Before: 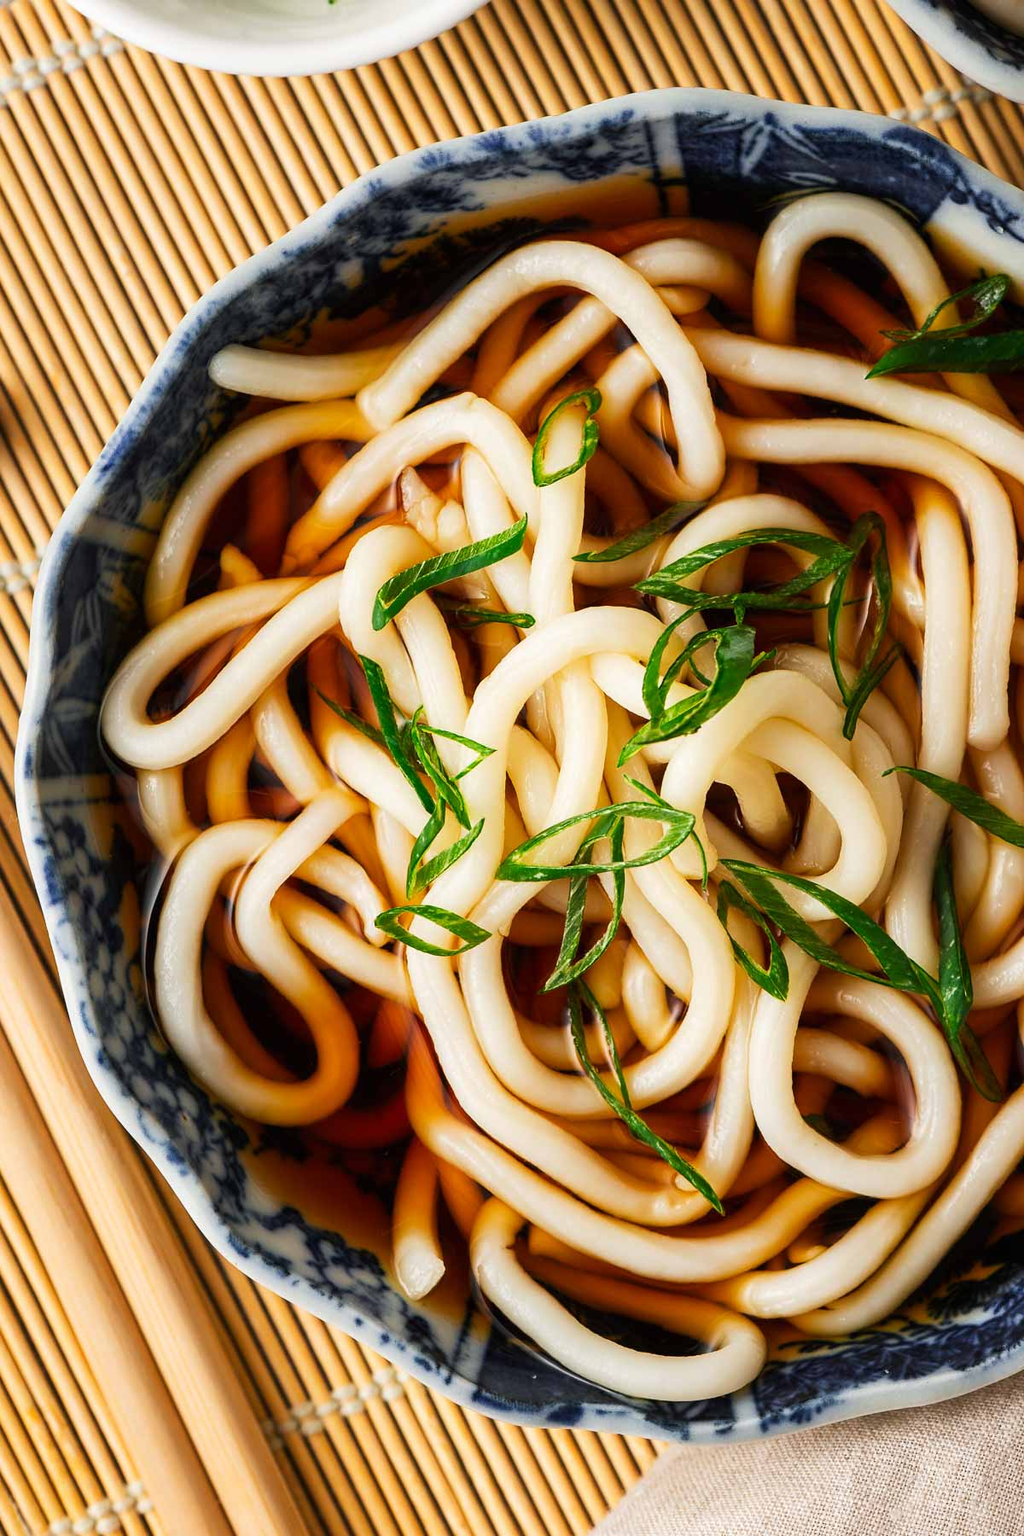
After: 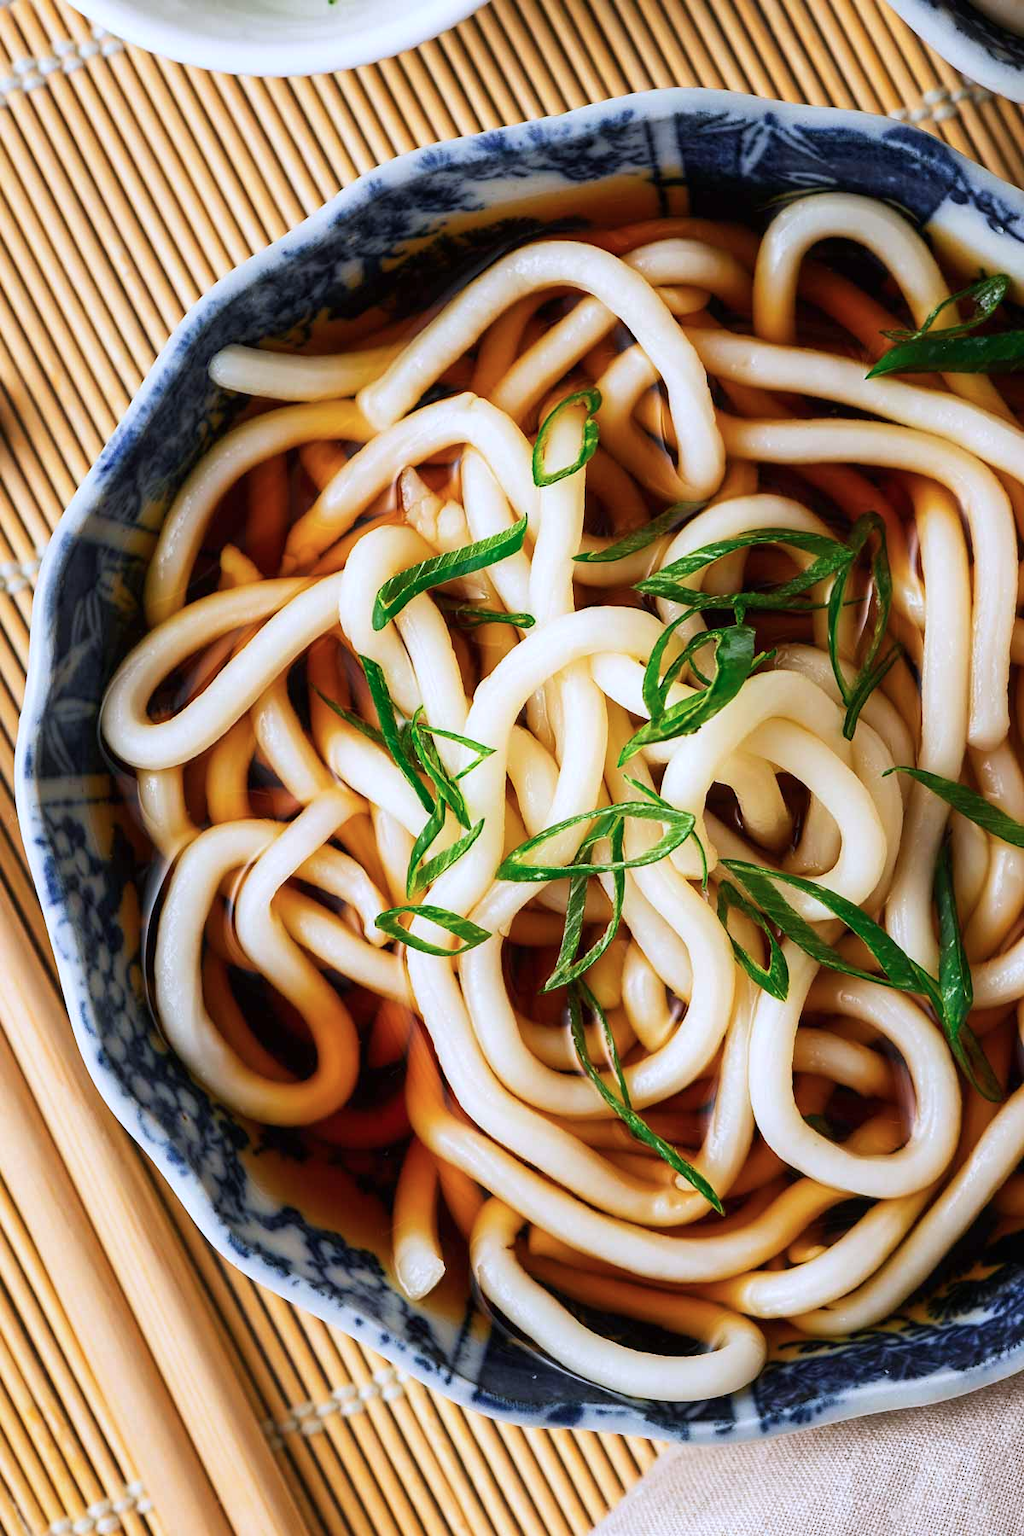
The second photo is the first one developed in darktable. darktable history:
color calibration: illuminant as shot in camera, x 0.37, y 0.382, temperature 4313.32 K
color balance rgb: on, module defaults
